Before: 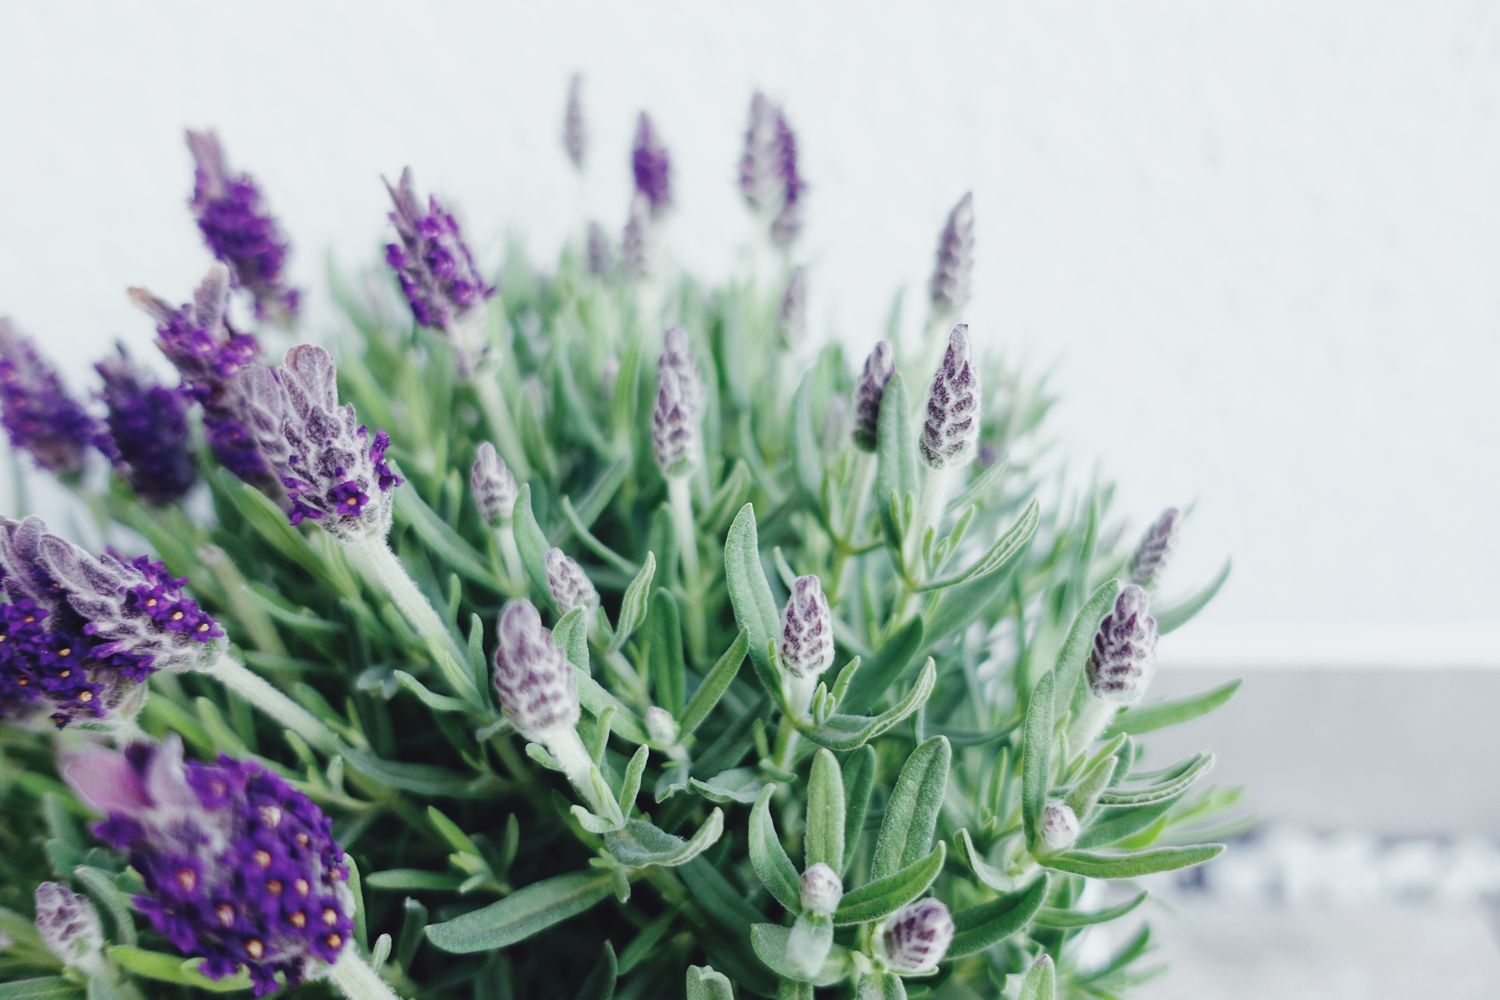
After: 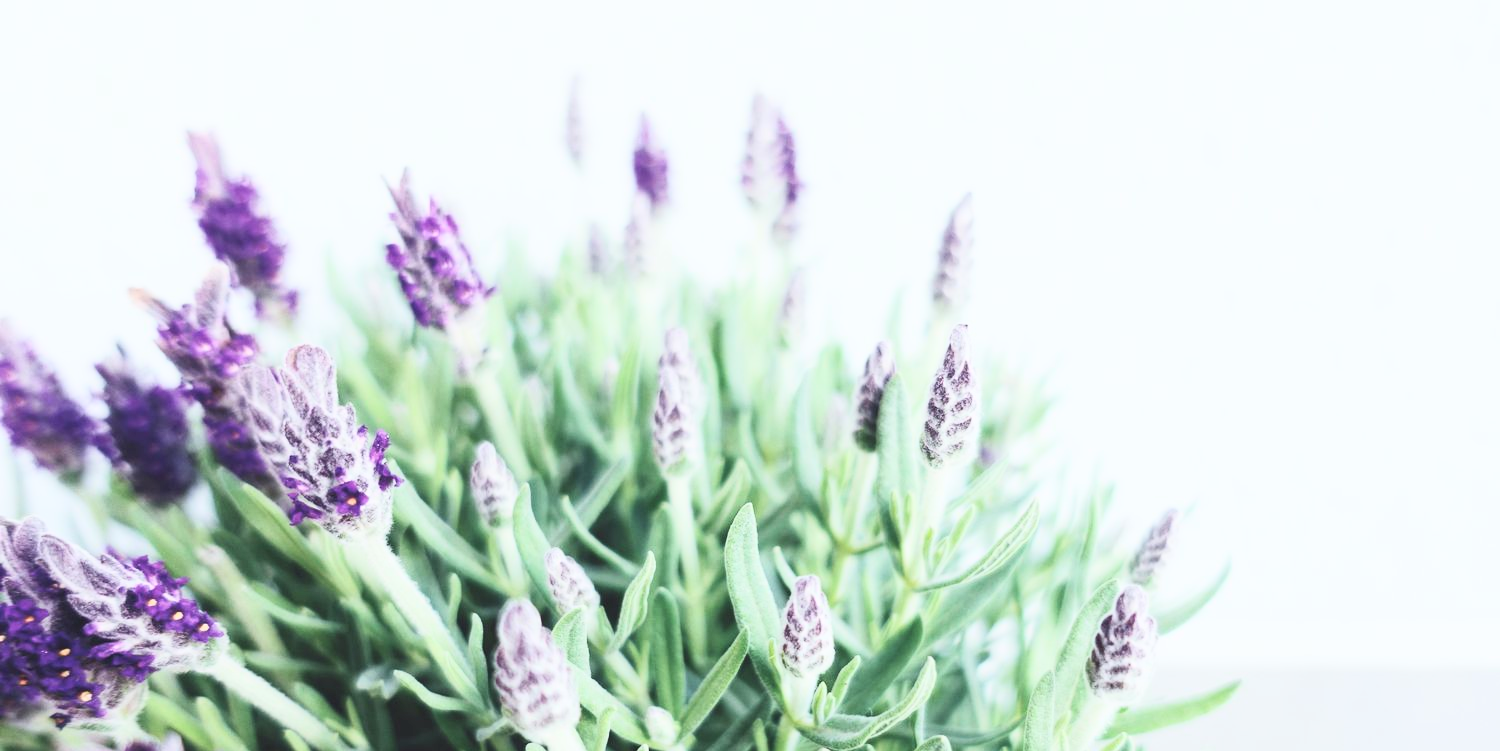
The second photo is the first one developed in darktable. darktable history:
contrast brightness saturation: contrast 0.372, brightness 0.527
crop: bottom 24.809%
